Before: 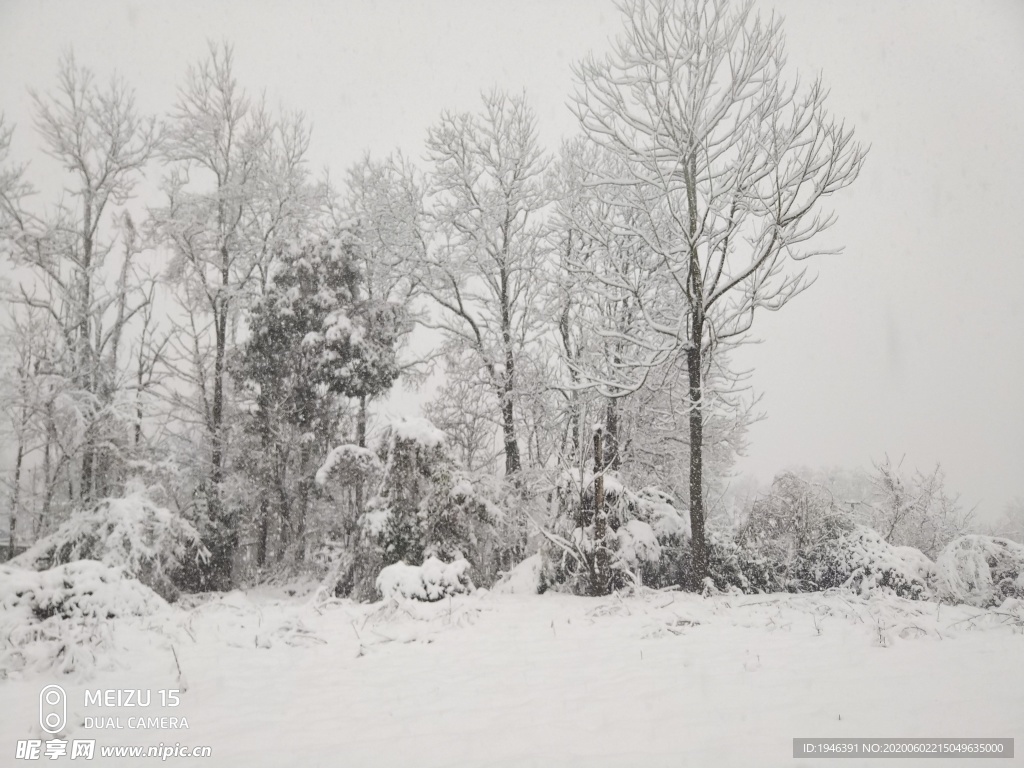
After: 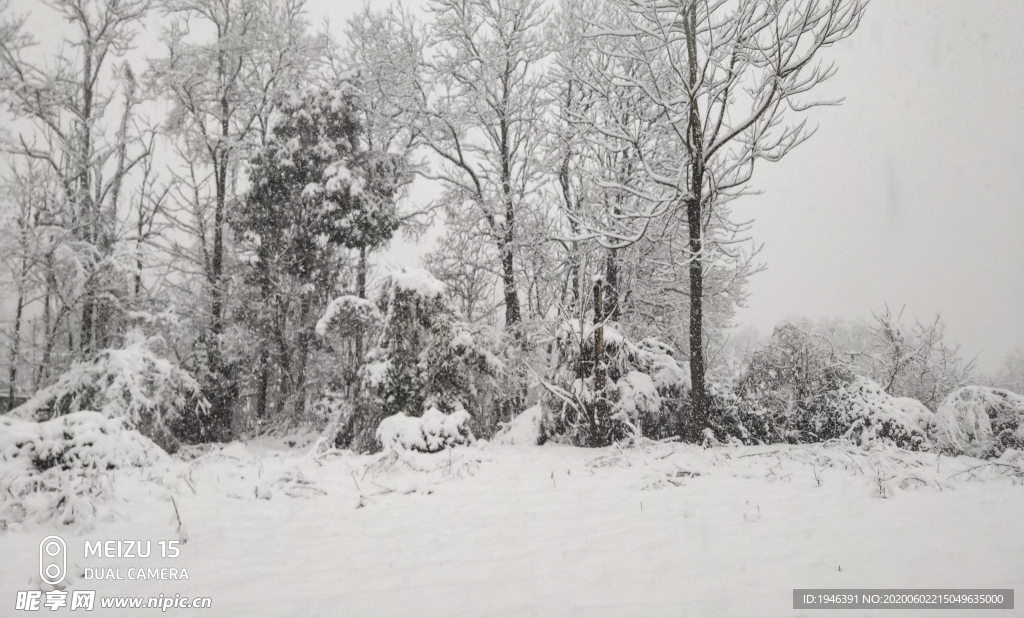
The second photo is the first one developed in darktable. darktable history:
shadows and highlights: radius 126.45, shadows 30.43, highlights -30.49, low approximation 0.01, soften with gaussian
crop and rotate: top 19.427%
local contrast: detail 130%
